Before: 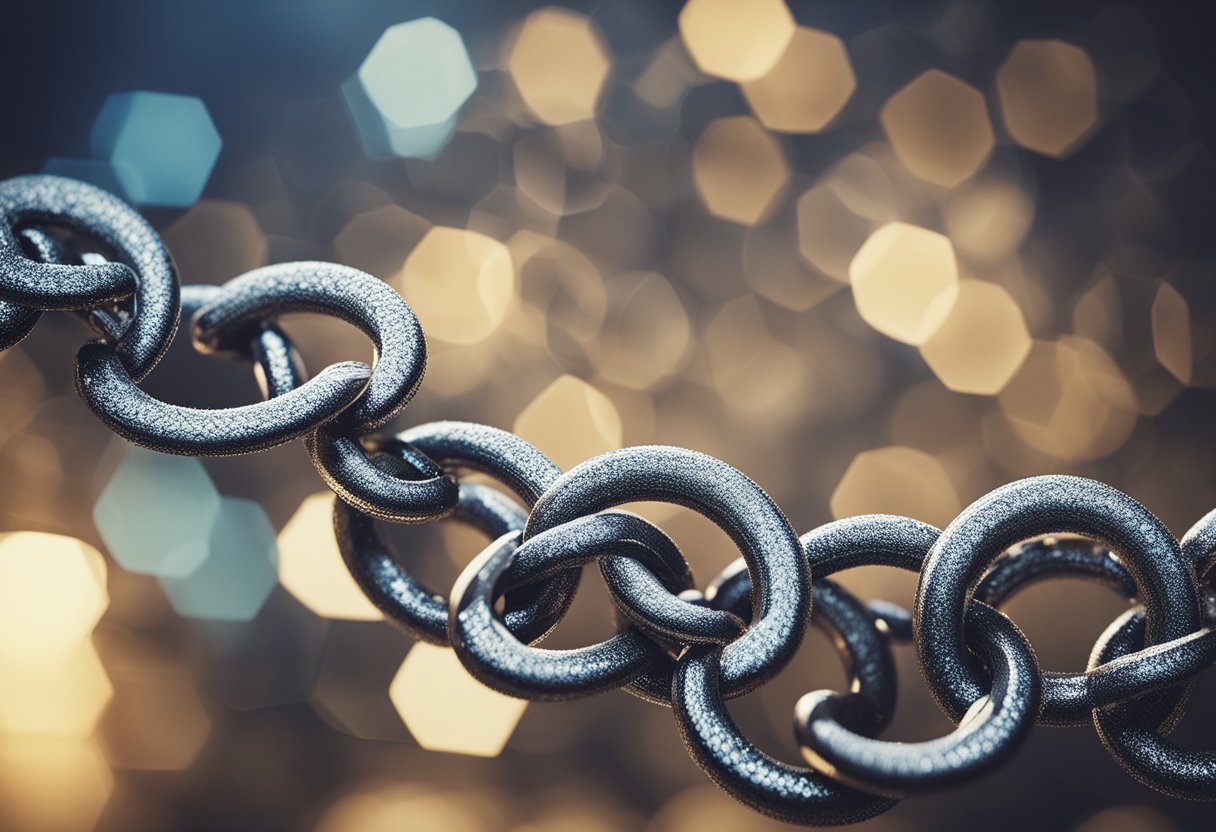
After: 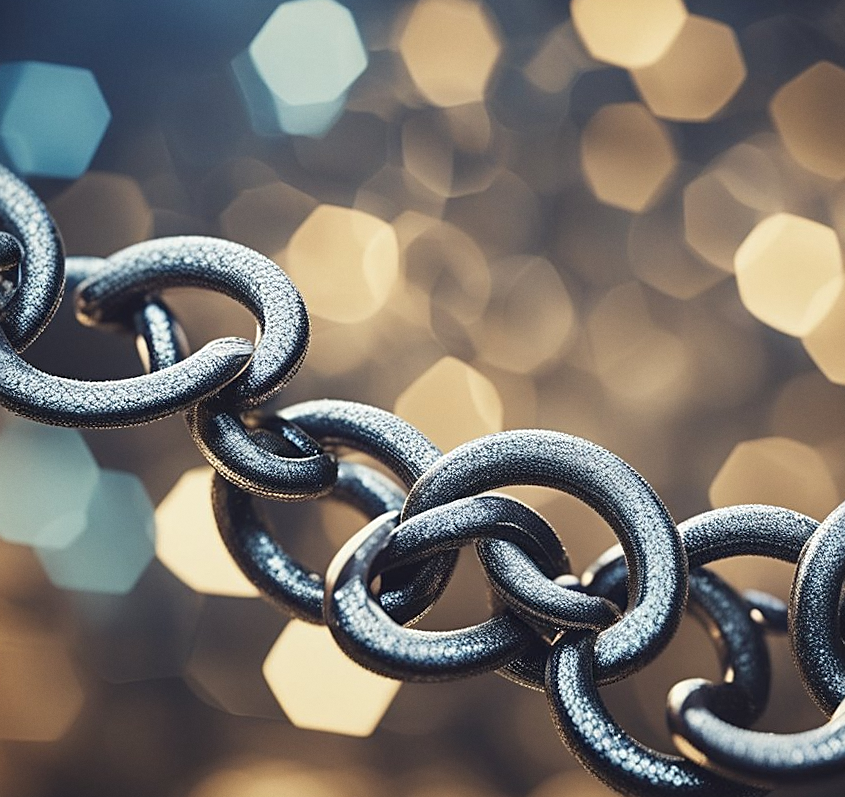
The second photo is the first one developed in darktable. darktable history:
grain: coarseness 14.57 ISO, strength 8.8%
rotate and perspective: rotation 1.57°, crop left 0.018, crop right 0.982, crop top 0.039, crop bottom 0.961
sharpen: on, module defaults
crop and rotate: left 9.061%, right 20.142%
tone equalizer: on, module defaults
